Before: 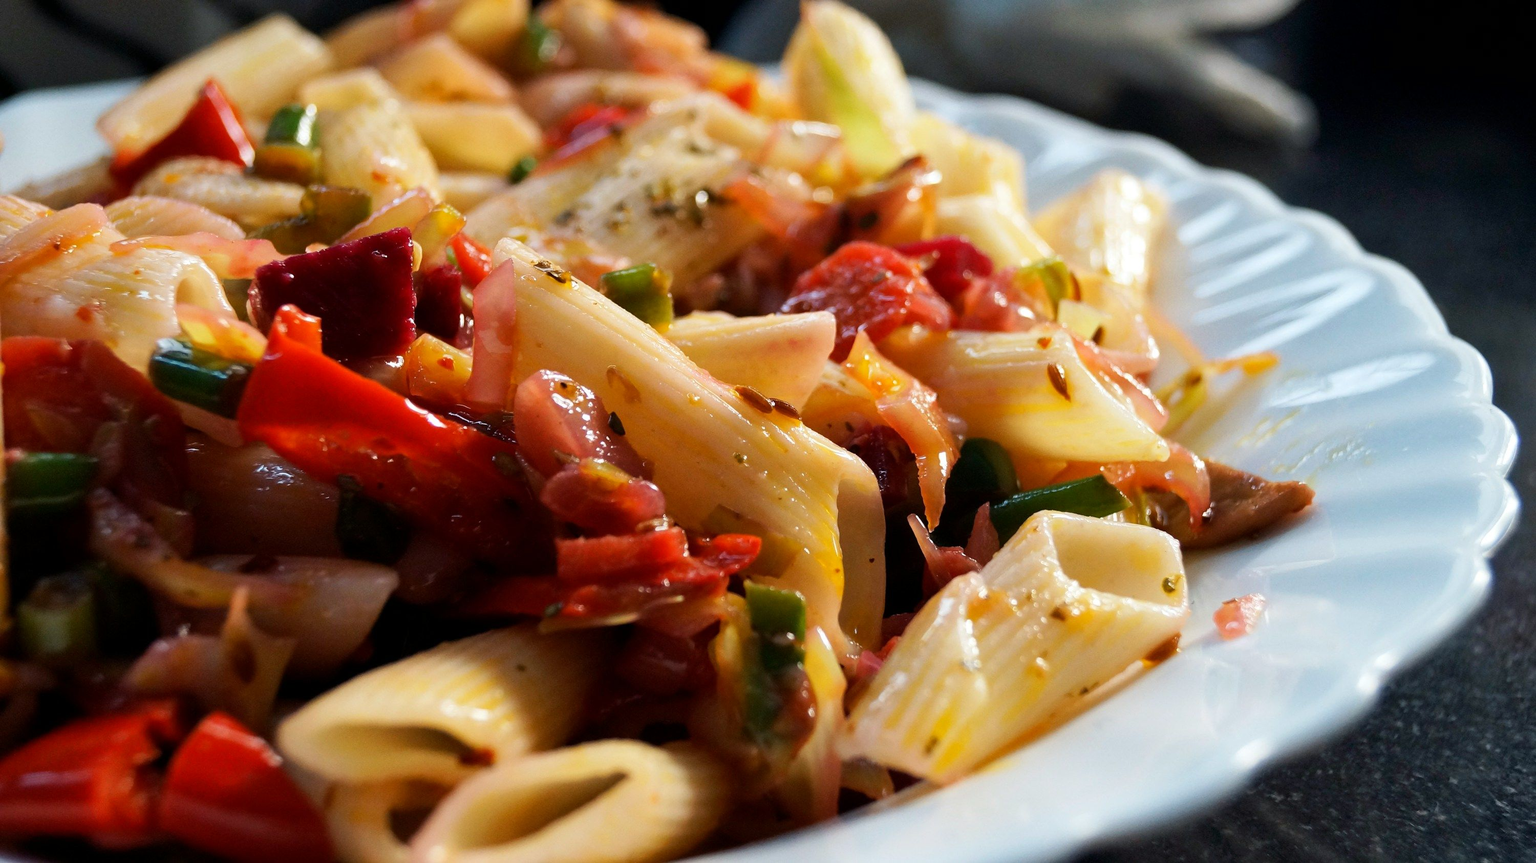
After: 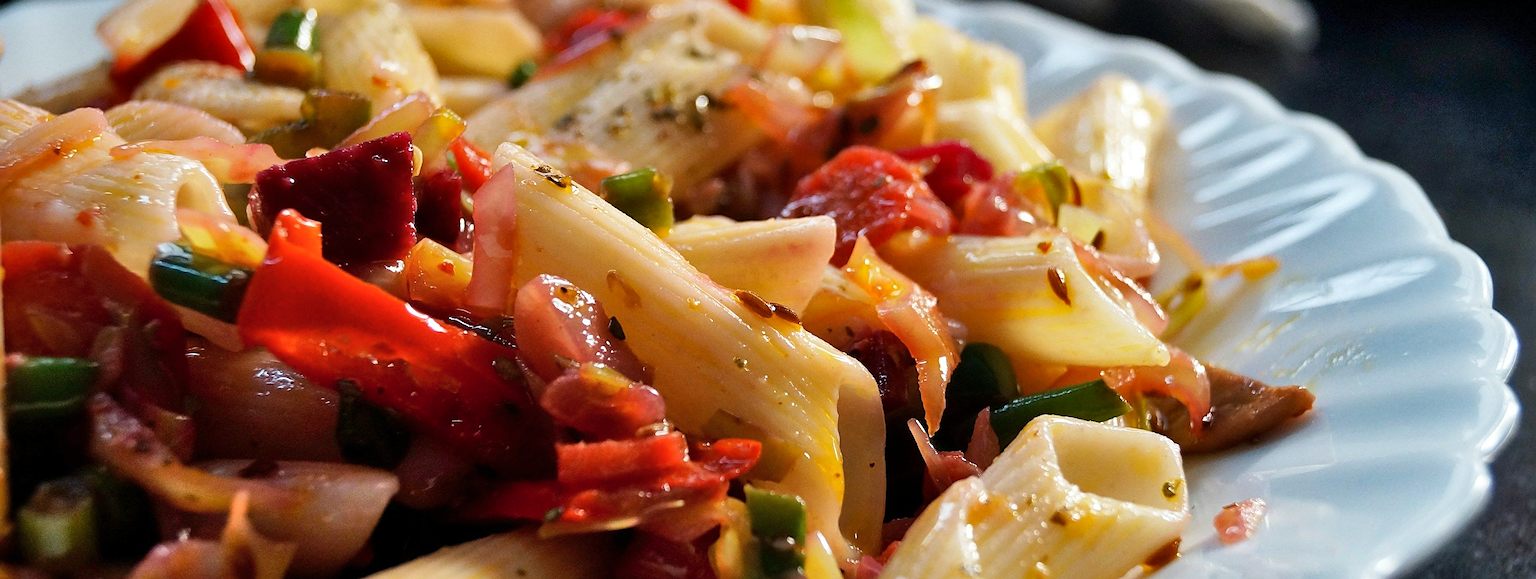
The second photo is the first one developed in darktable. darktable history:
shadows and highlights: low approximation 0.01, soften with gaussian
crop: top 11.149%, bottom 21.697%
sharpen: amount 0.492
